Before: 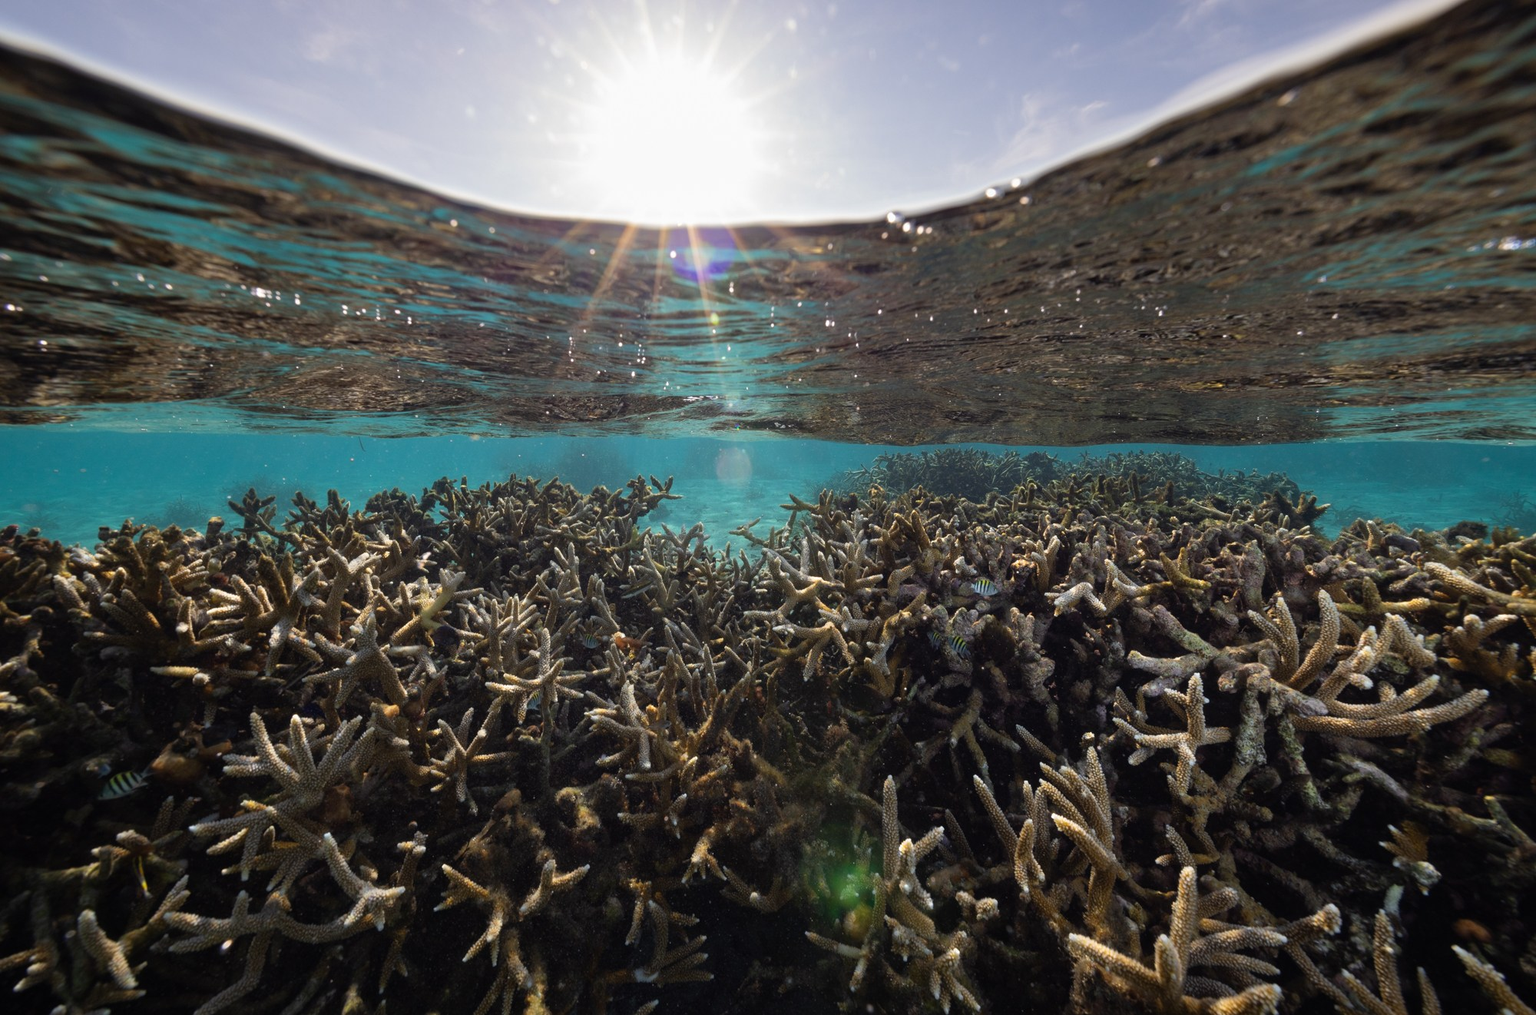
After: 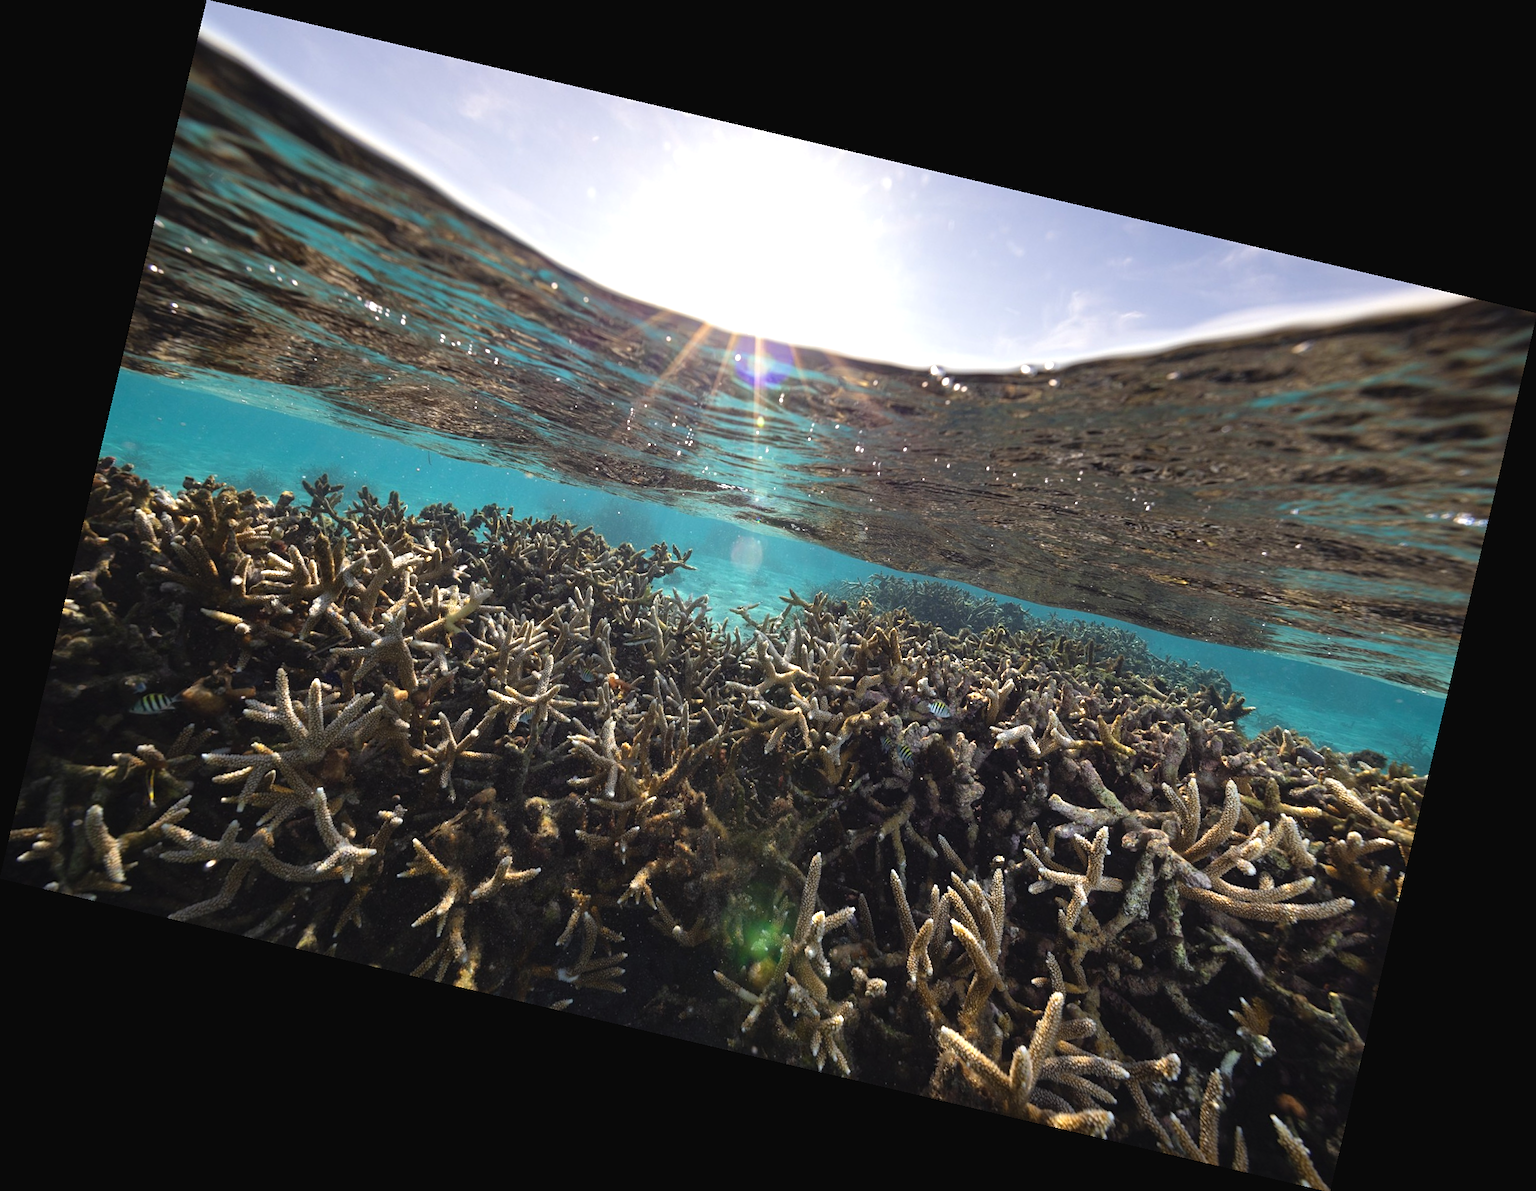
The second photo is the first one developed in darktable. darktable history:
color correction: saturation 0.98
sharpen: amount 0.2
exposure: black level correction -0.002, exposure 0.54 EV, compensate highlight preservation false
rotate and perspective: rotation 13.27°, automatic cropping off
